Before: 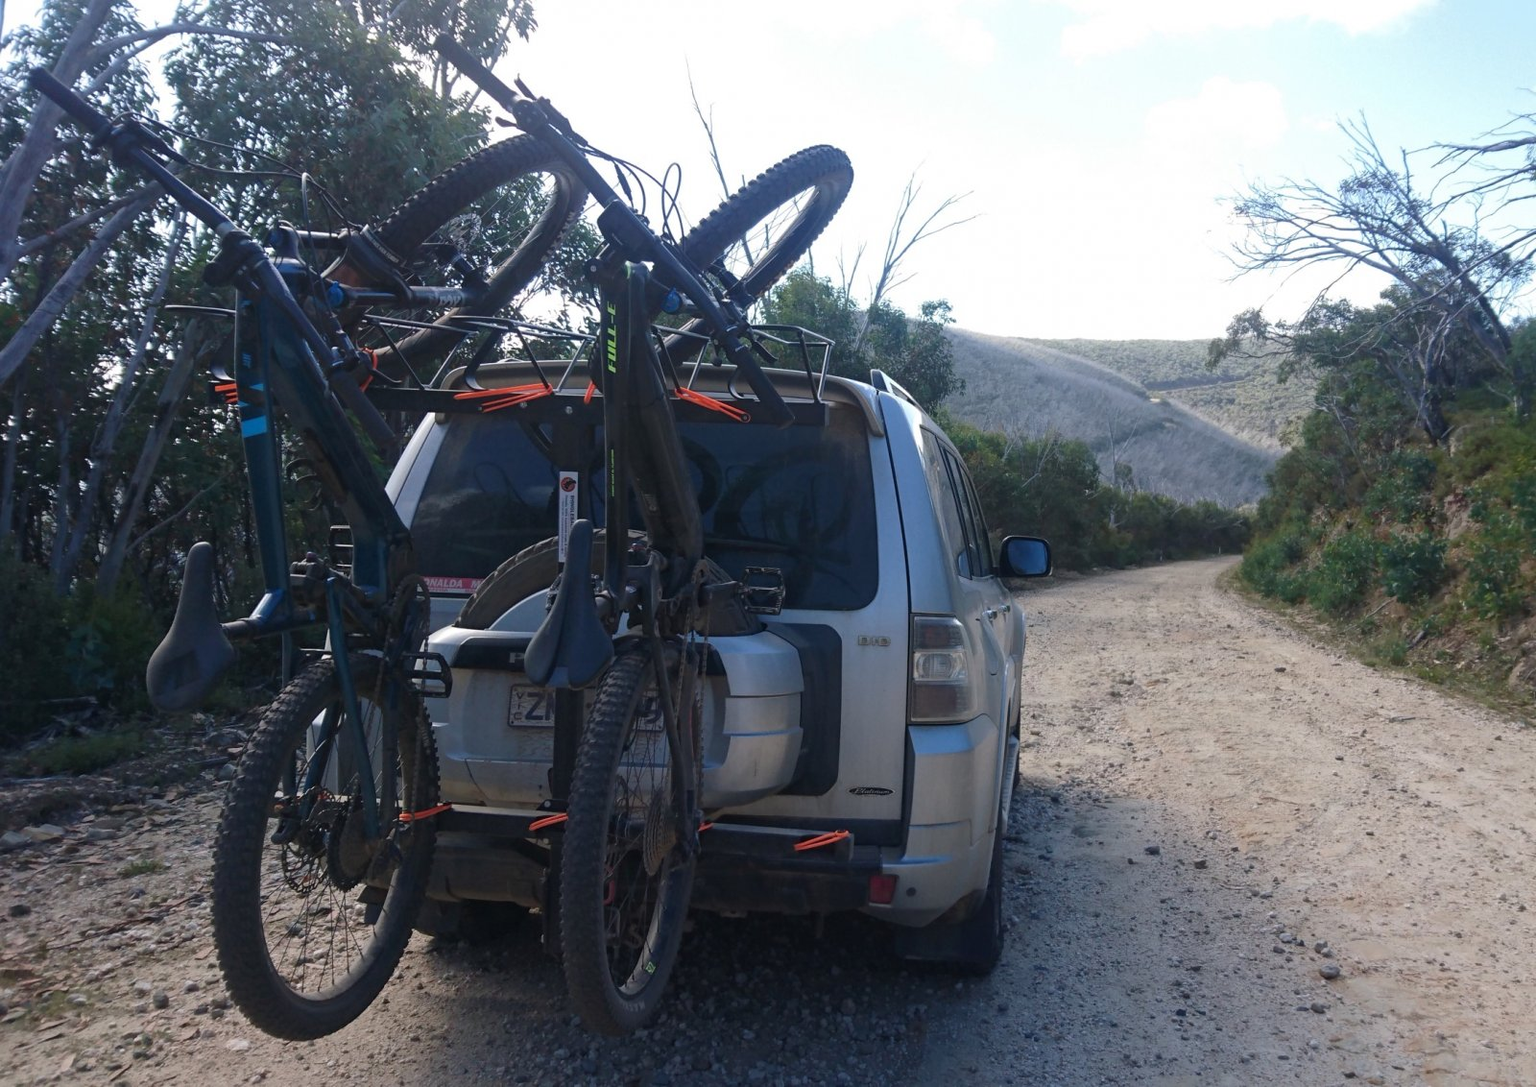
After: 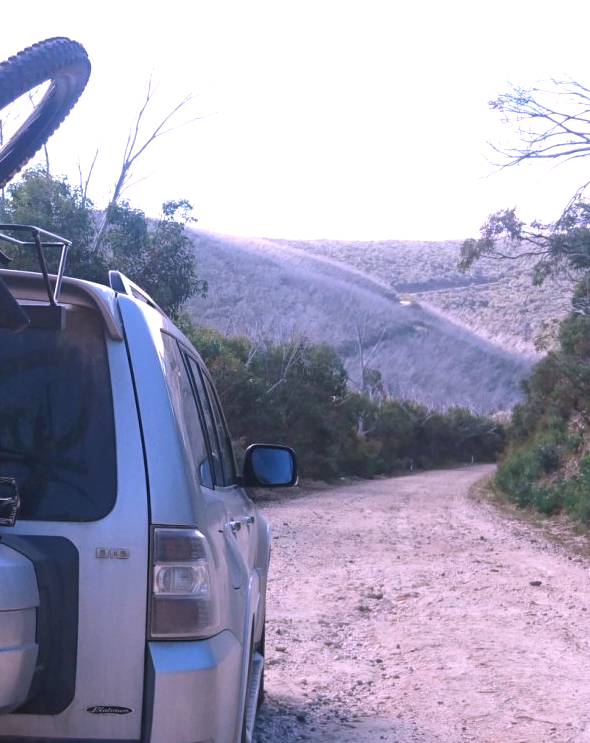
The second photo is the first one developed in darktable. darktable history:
crop and rotate: left 49.936%, top 10.094%, right 13.136%, bottom 24.256%
exposure: black level correction -0.002, exposure 0.54 EV, compensate highlight preservation false
color correction: highlights a* 15.46, highlights b* -20.56
